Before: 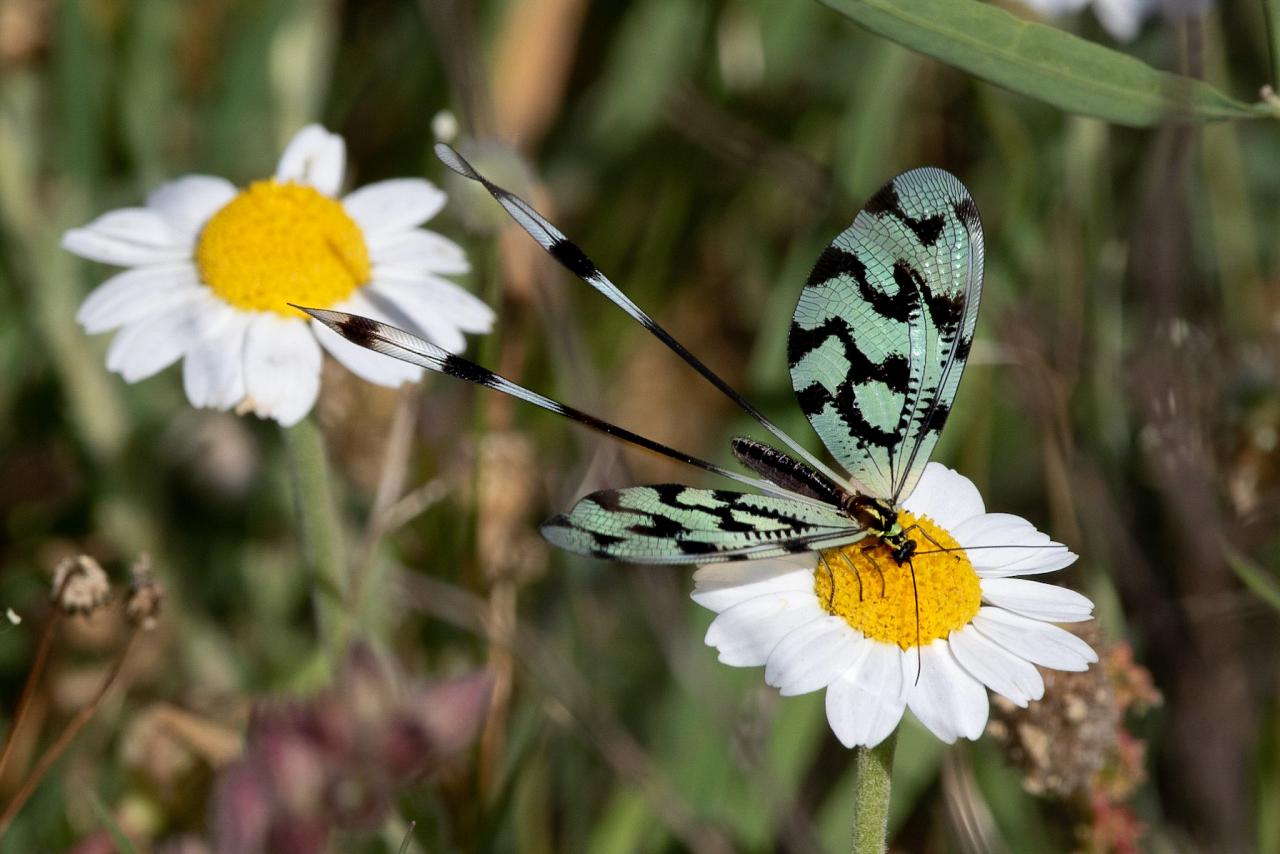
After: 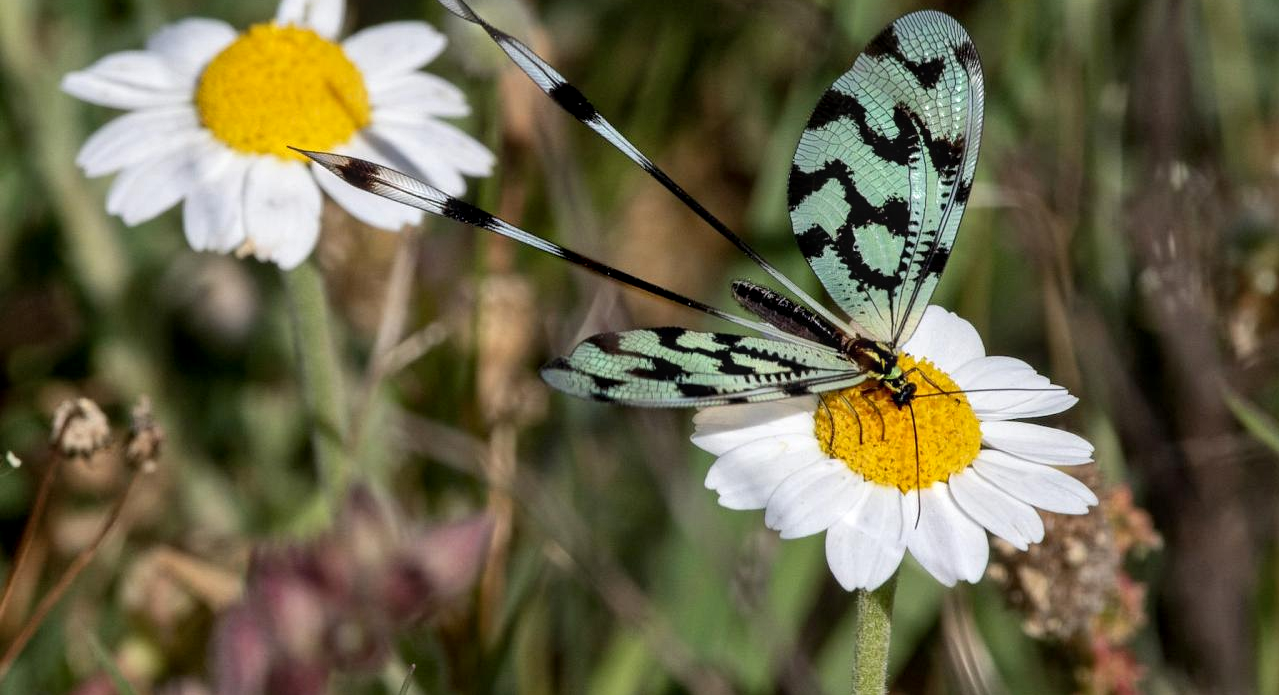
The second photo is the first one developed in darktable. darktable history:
crop and rotate: top 18.507%
local contrast: on, module defaults
shadows and highlights: shadows 35, highlights -35, soften with gaussian
exposure: black level correction 0.001, compensate highlight preservation false
